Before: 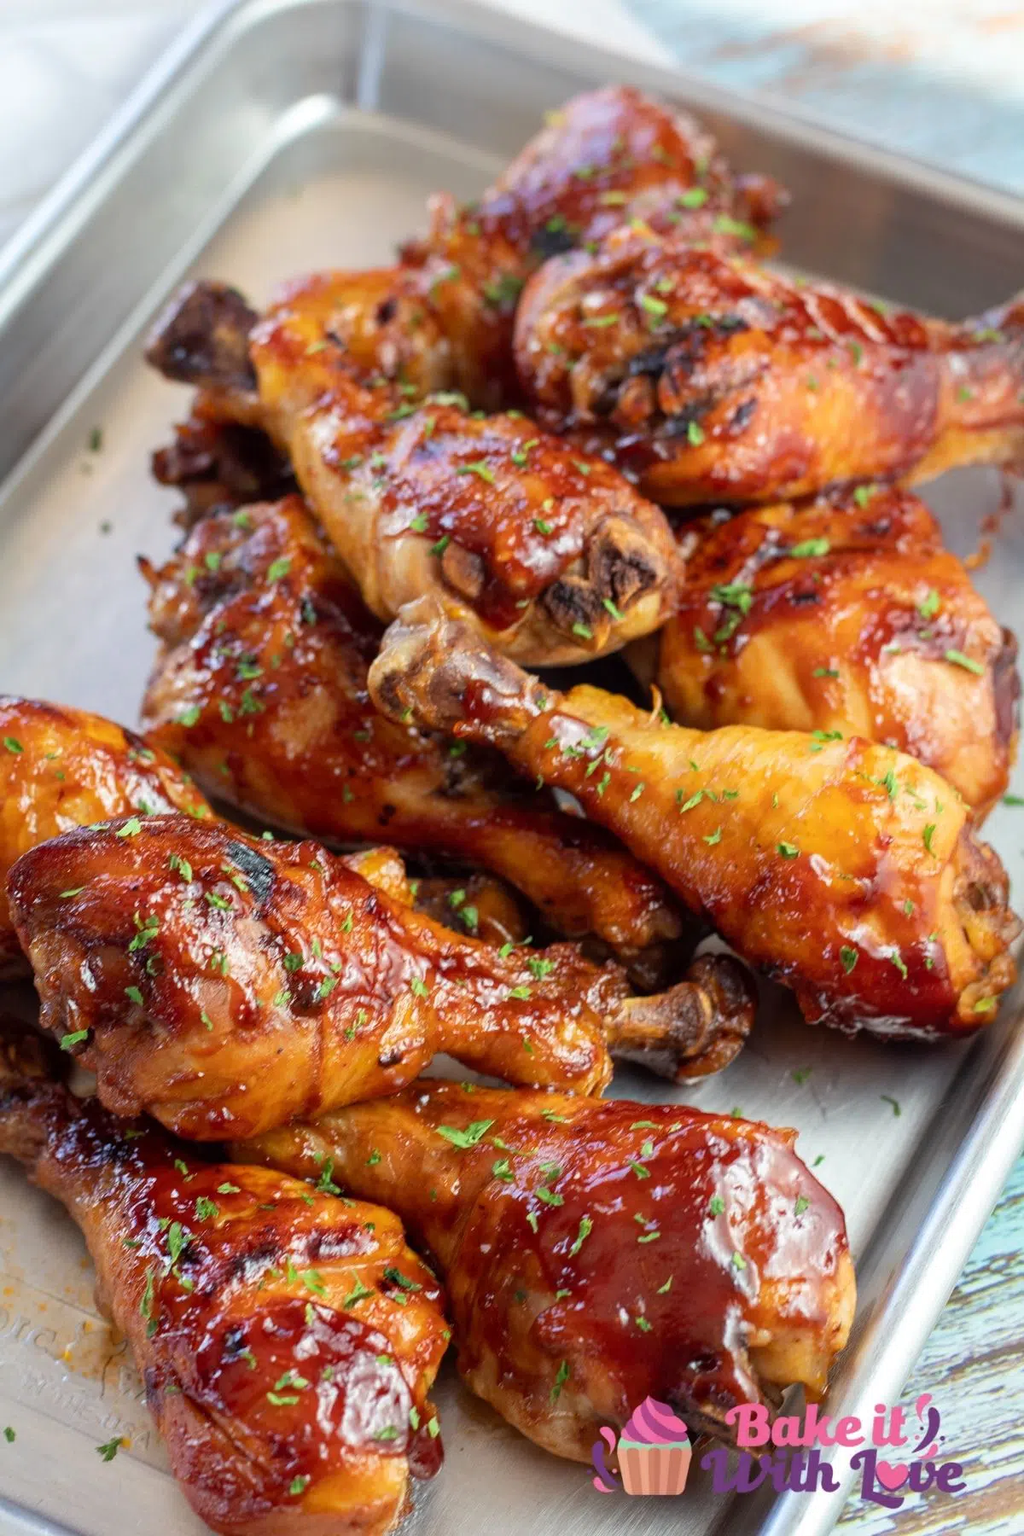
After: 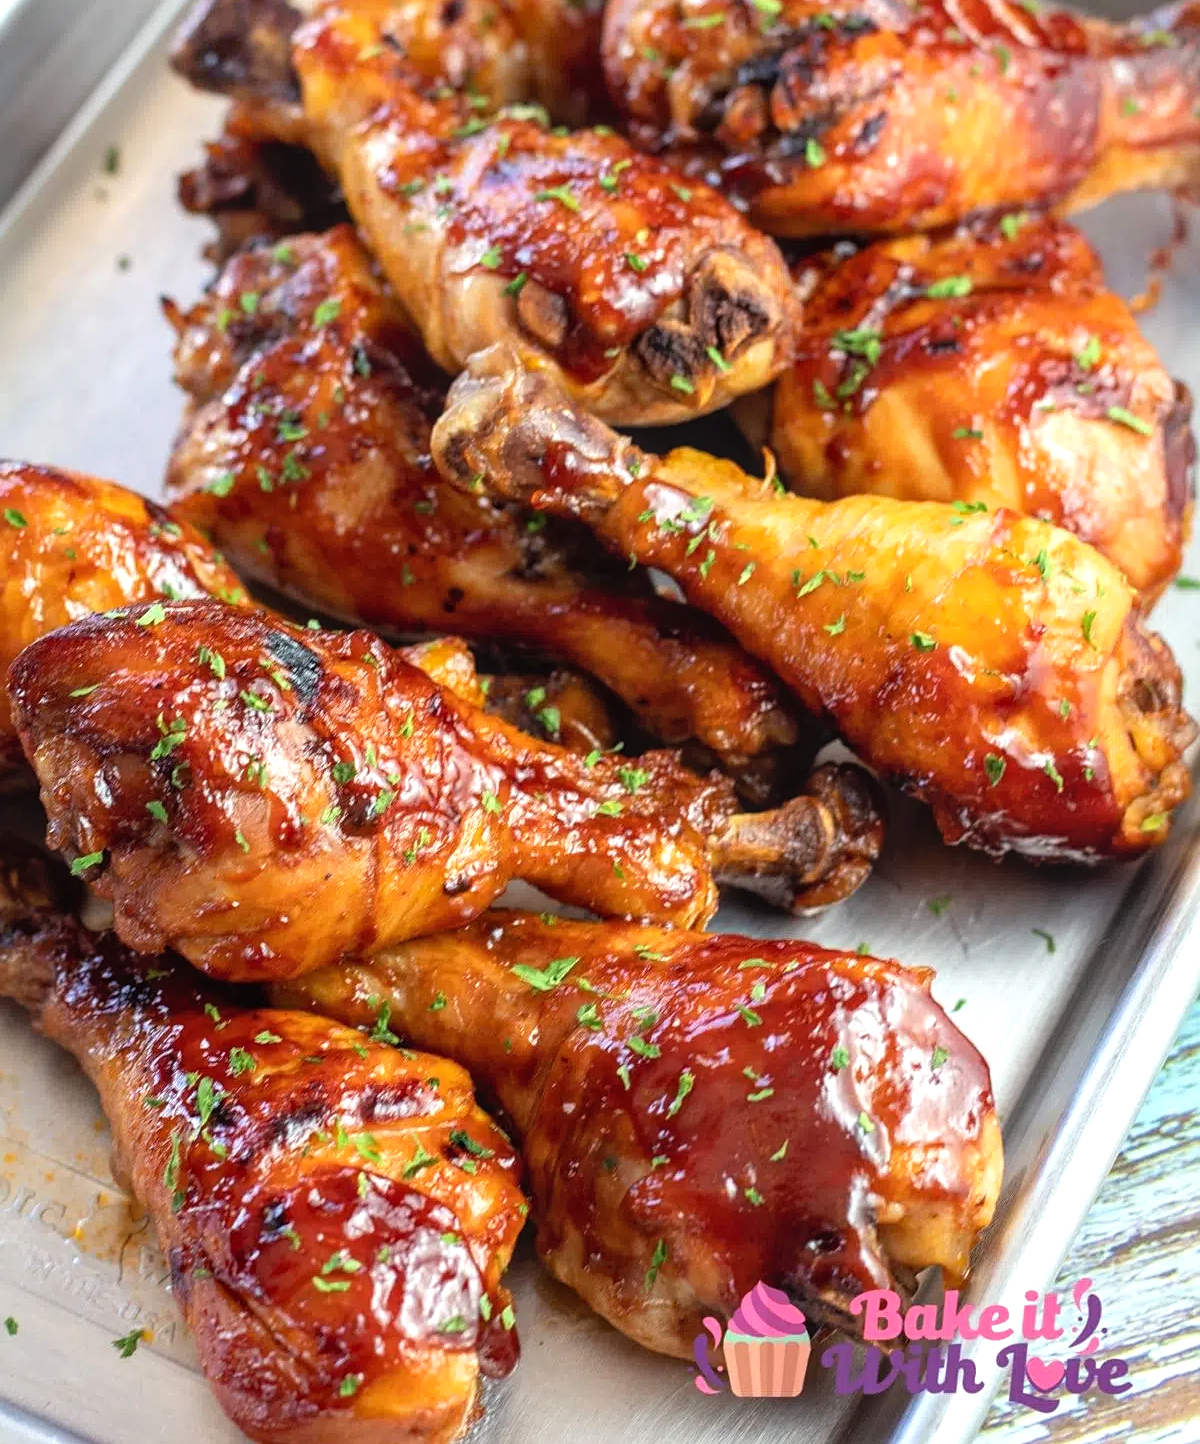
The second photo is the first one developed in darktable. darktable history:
local contrast: detail 110%
sharpen: amount 0.212
tone equalizer: -8 EV -0.408 EV, -7 EV -0.358 EV, -6 EV -0.345 EV, -5 EV -0.194 EV, -3 EV 0.225 EV, -2 EV 0.316 EV, -1 EV 0.4 EV, +0 EV 0.432 EV
crop and rotate: top 19.731%
